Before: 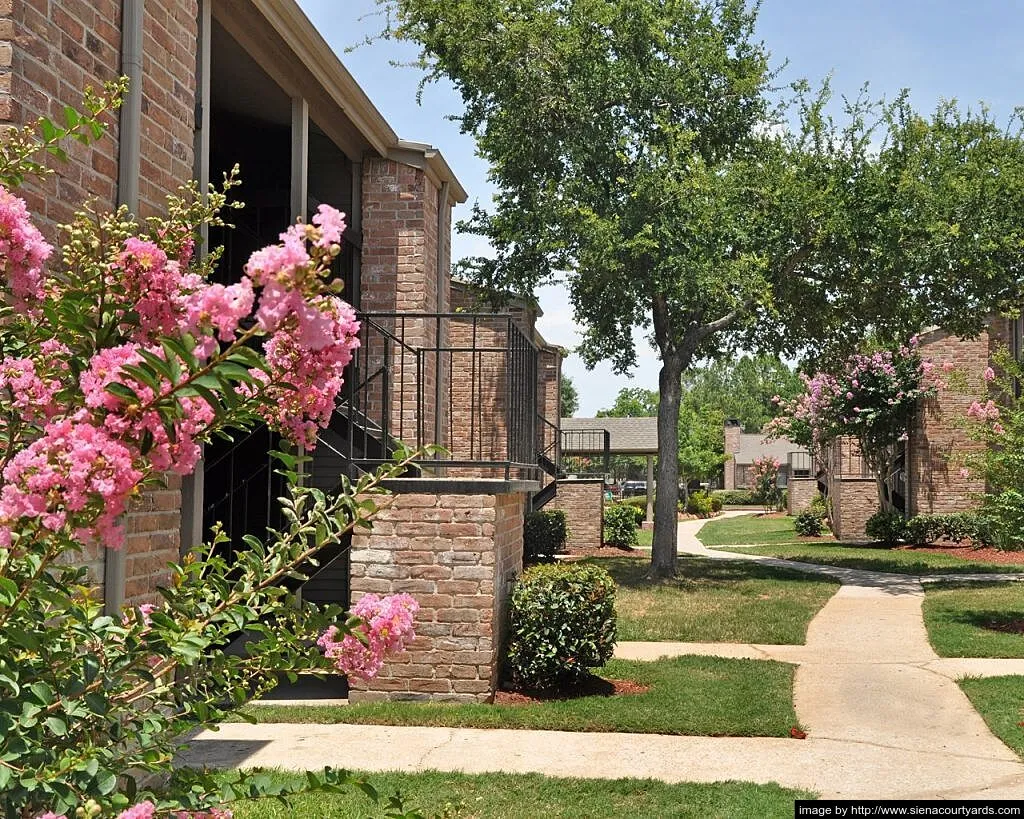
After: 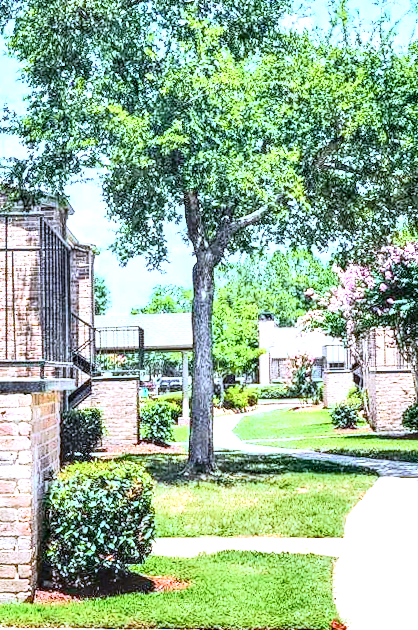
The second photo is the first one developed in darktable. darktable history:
white balance: red 0.871, blue 1.249
exposure: black level correction 0, exposure 1.625 EV, compensate exposure bias true, compensate highlight preservation false
crop: left 45.721%, top 13.393%, right 14.118%, bottom 10.01%
rotate and perspective: rotation -1.24°, automatic cropping off
local contrast: highlights 0%, shadows 0%, detail 182%
tone curve: curves: ch0 [(0, 0) (0.187, 0.12) (0.392, 0.438) (0.704, 0.86) (0.858, 0.938) (1, 0.981)]; ch1 [(0, 0) (0.402, 0.36) (0.476, 0.456) (0.498, 0.501) (0.518, 0.521) (0.58, 0.598) (0.619, 0.663) (0.692, 0.744) (1, 1)]; ch2 [(0, 0) (0.427, 0.417) (0.483, 0.481) (0.503, 0.503) (0.526, 0.53) (0.563, 0.585) (0.626, 0.703) (0.699, 0.753) (0.997, 0.858)], color space Lab, independent channels
